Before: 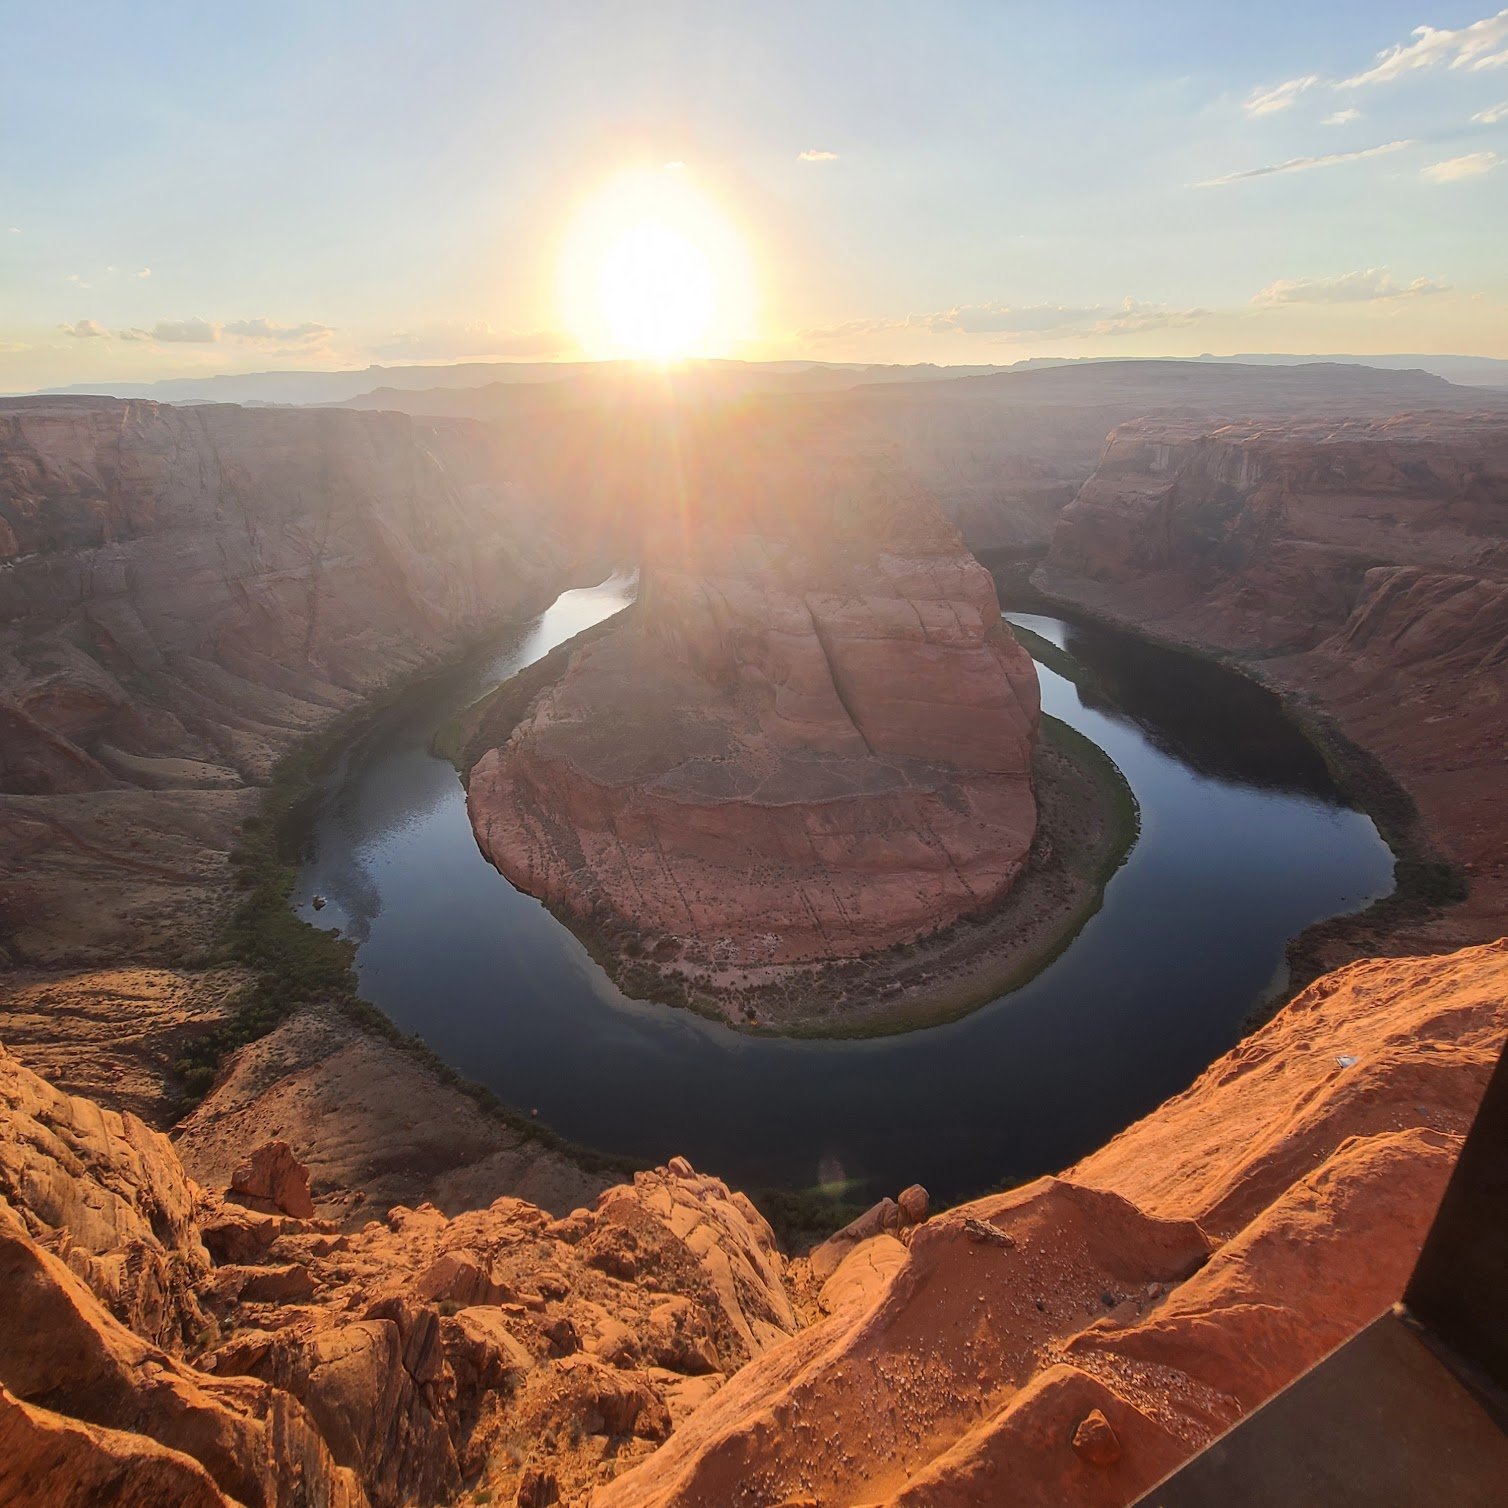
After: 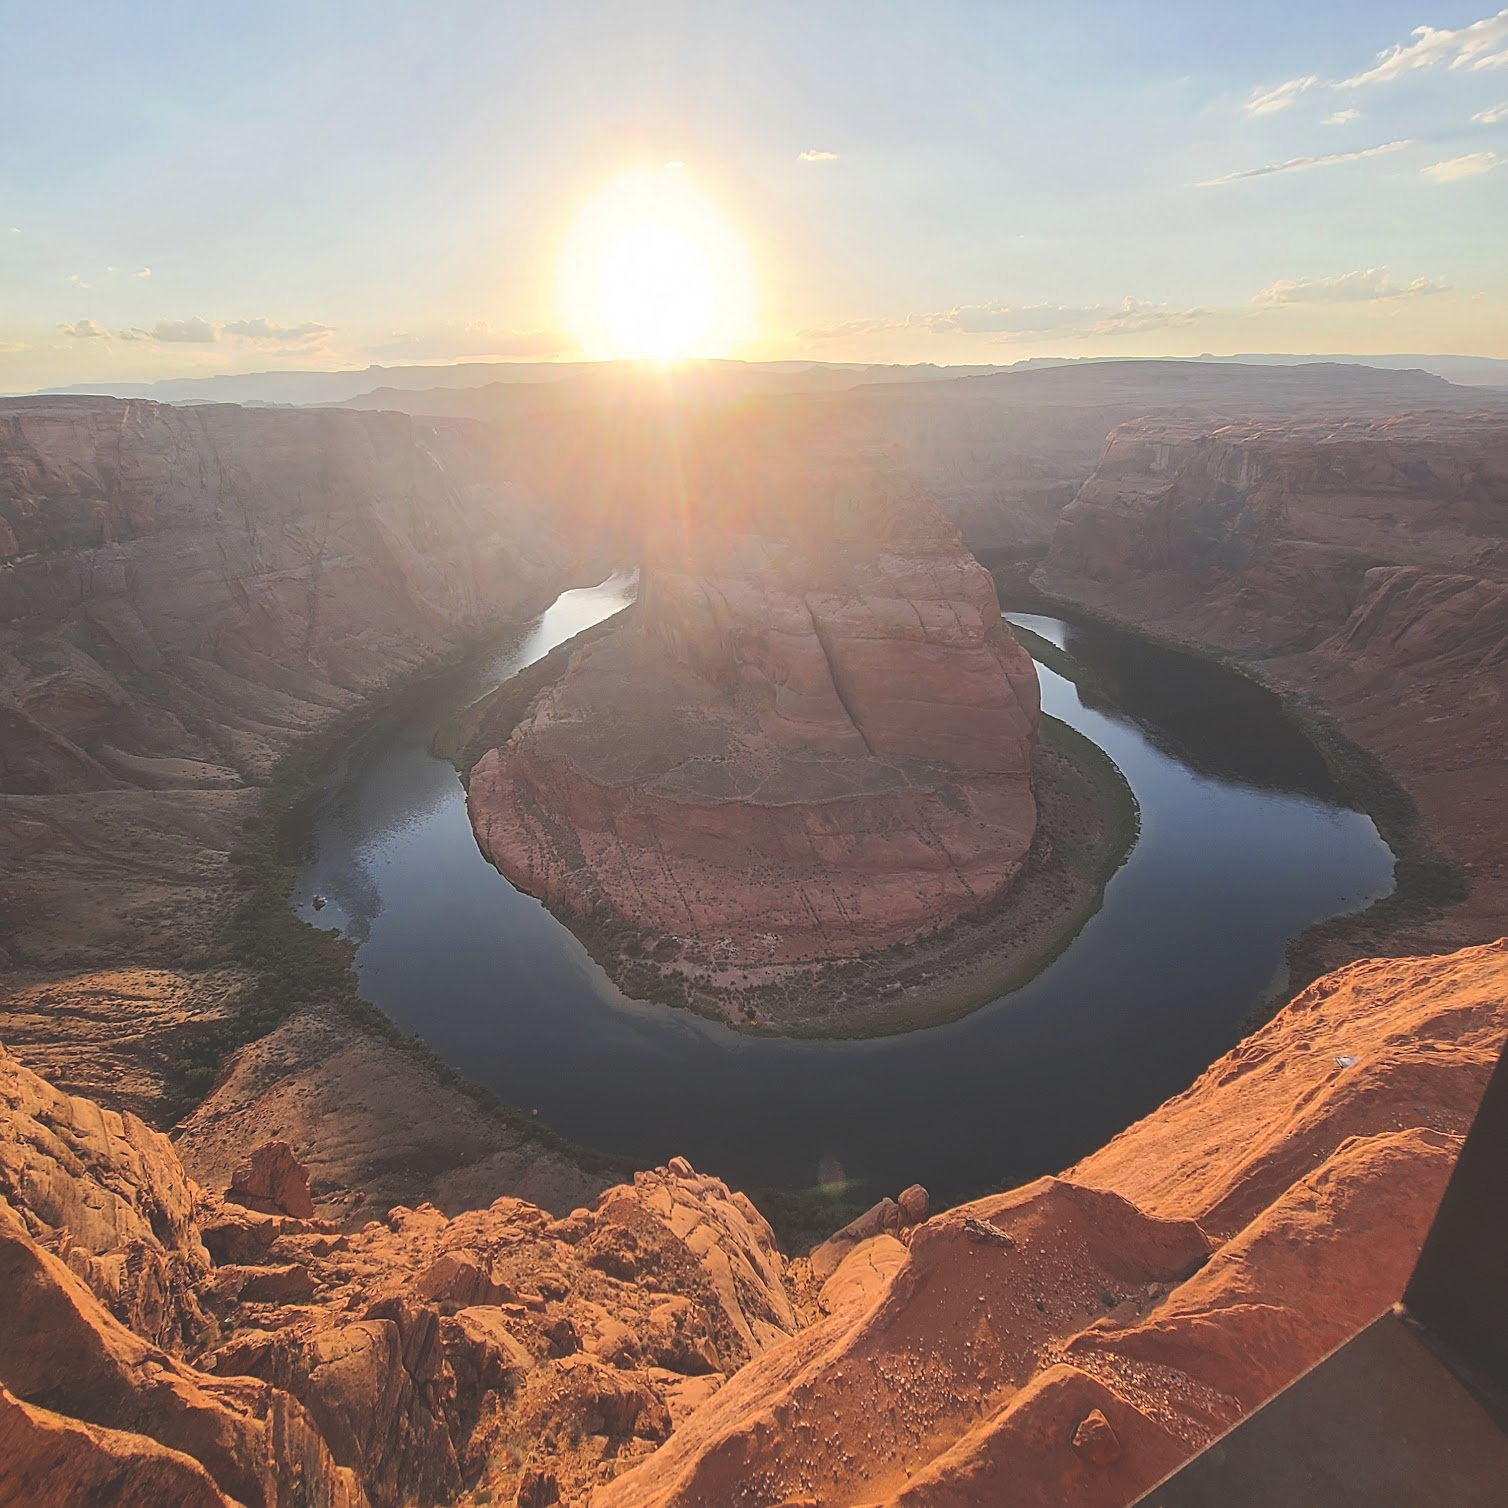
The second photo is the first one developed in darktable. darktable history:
sharpen: on, module defaults
exposure: black level correction -0.03, compensate highlight preservation false
